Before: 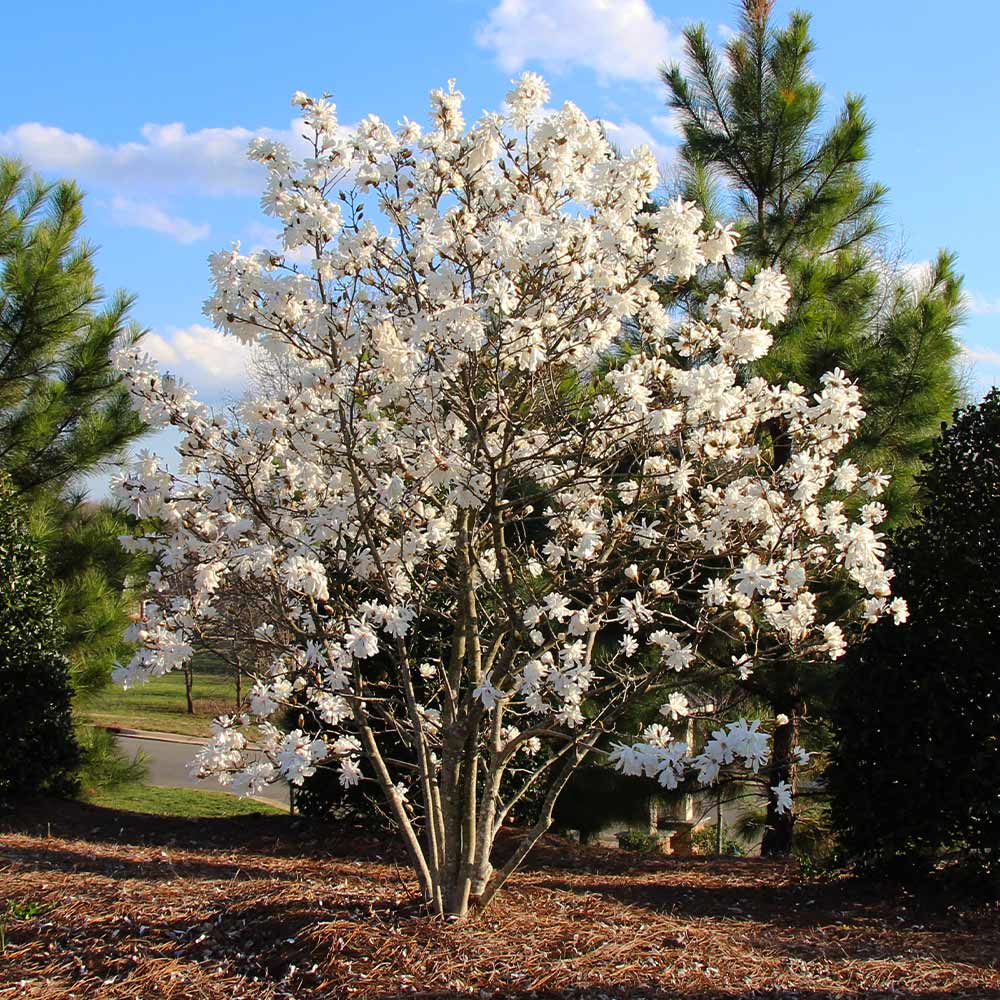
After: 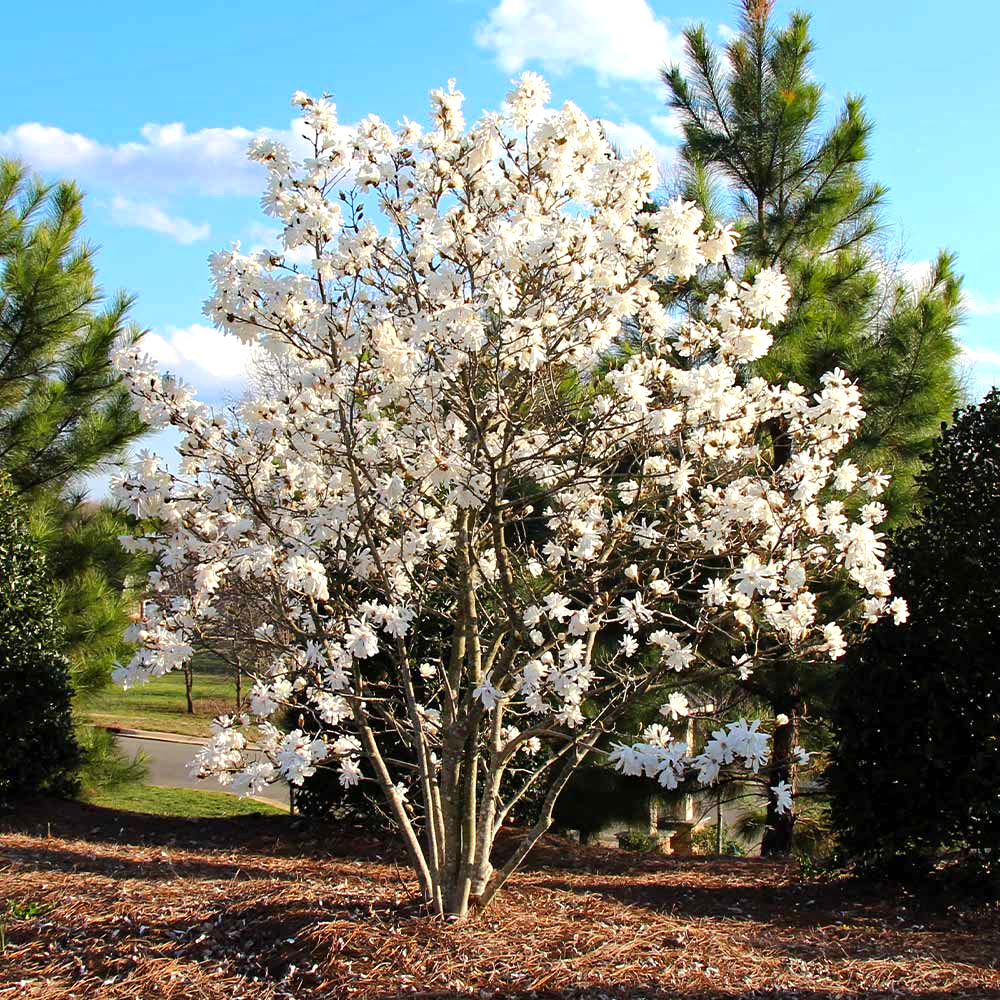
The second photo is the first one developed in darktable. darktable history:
haze removal: adaptive false
exposure: black level correction 0.001, exposure 0.499 EV, compensate exposure bias true, compensate highlight preservation false
